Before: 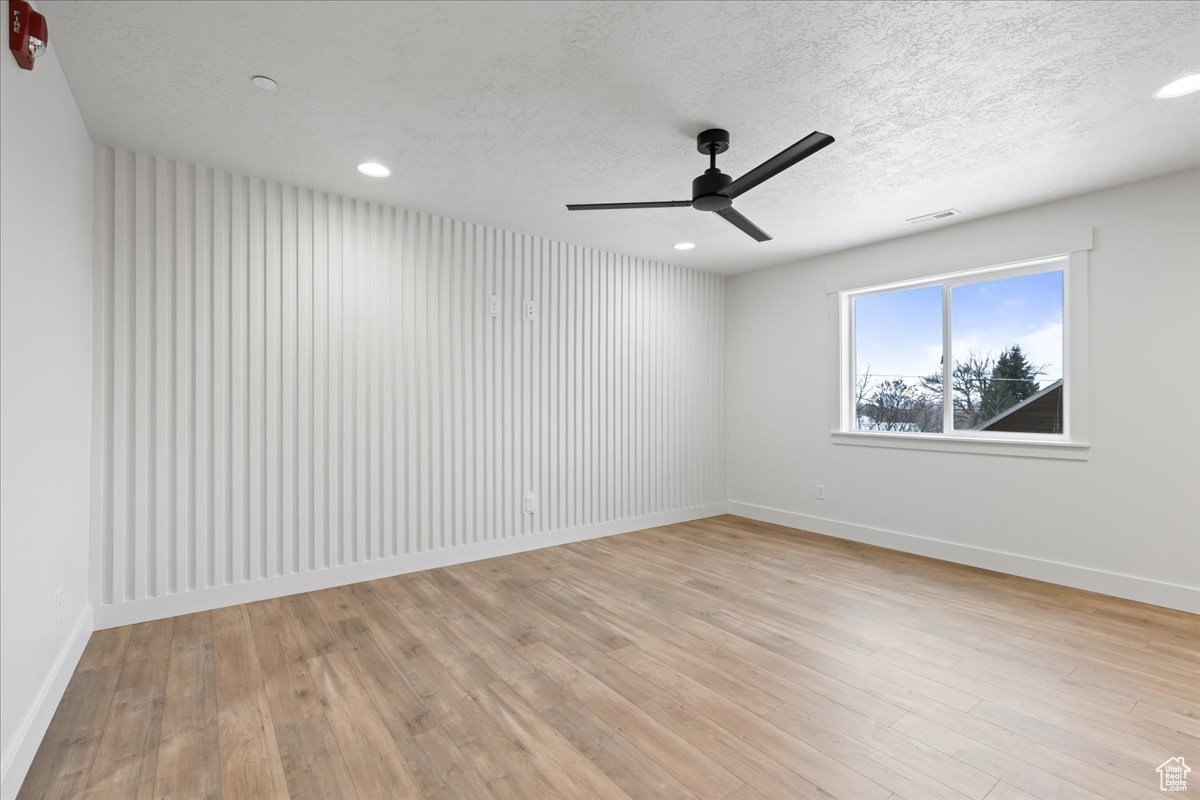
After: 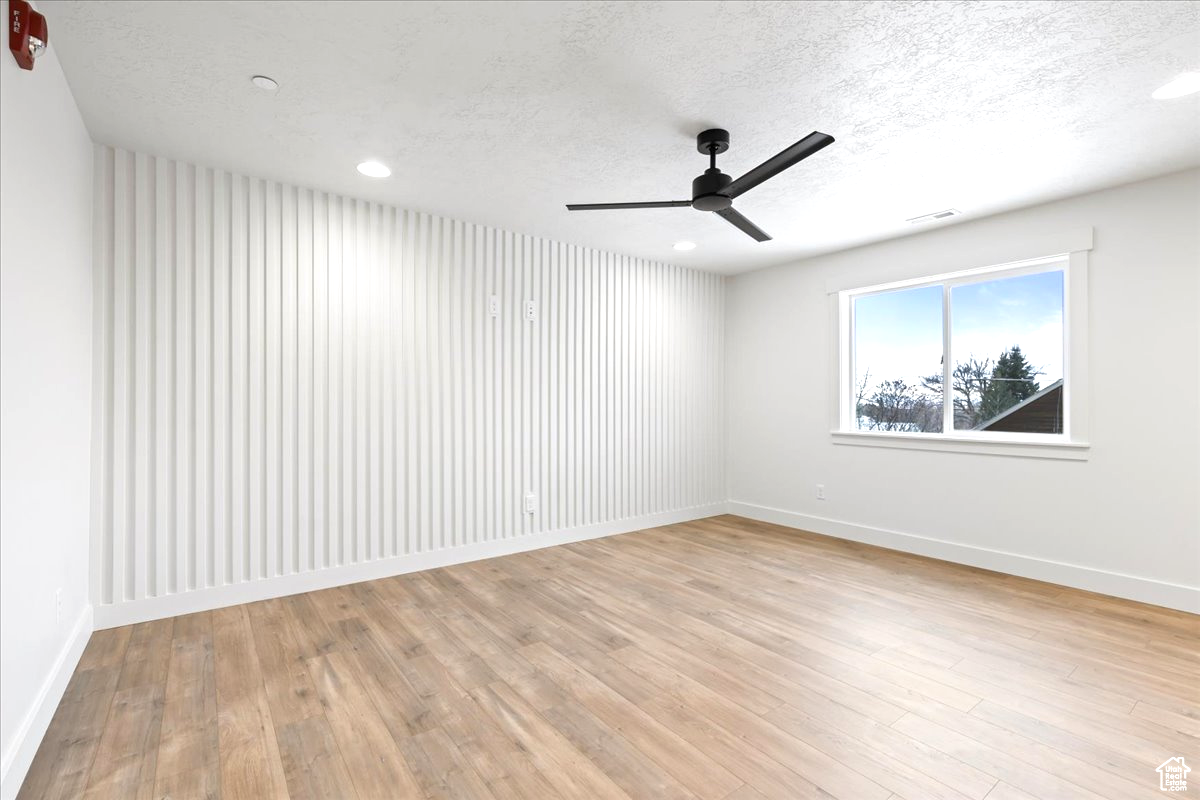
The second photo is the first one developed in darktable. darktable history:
exposure: exposure 0.446 EV, compensate highlight preservation false
